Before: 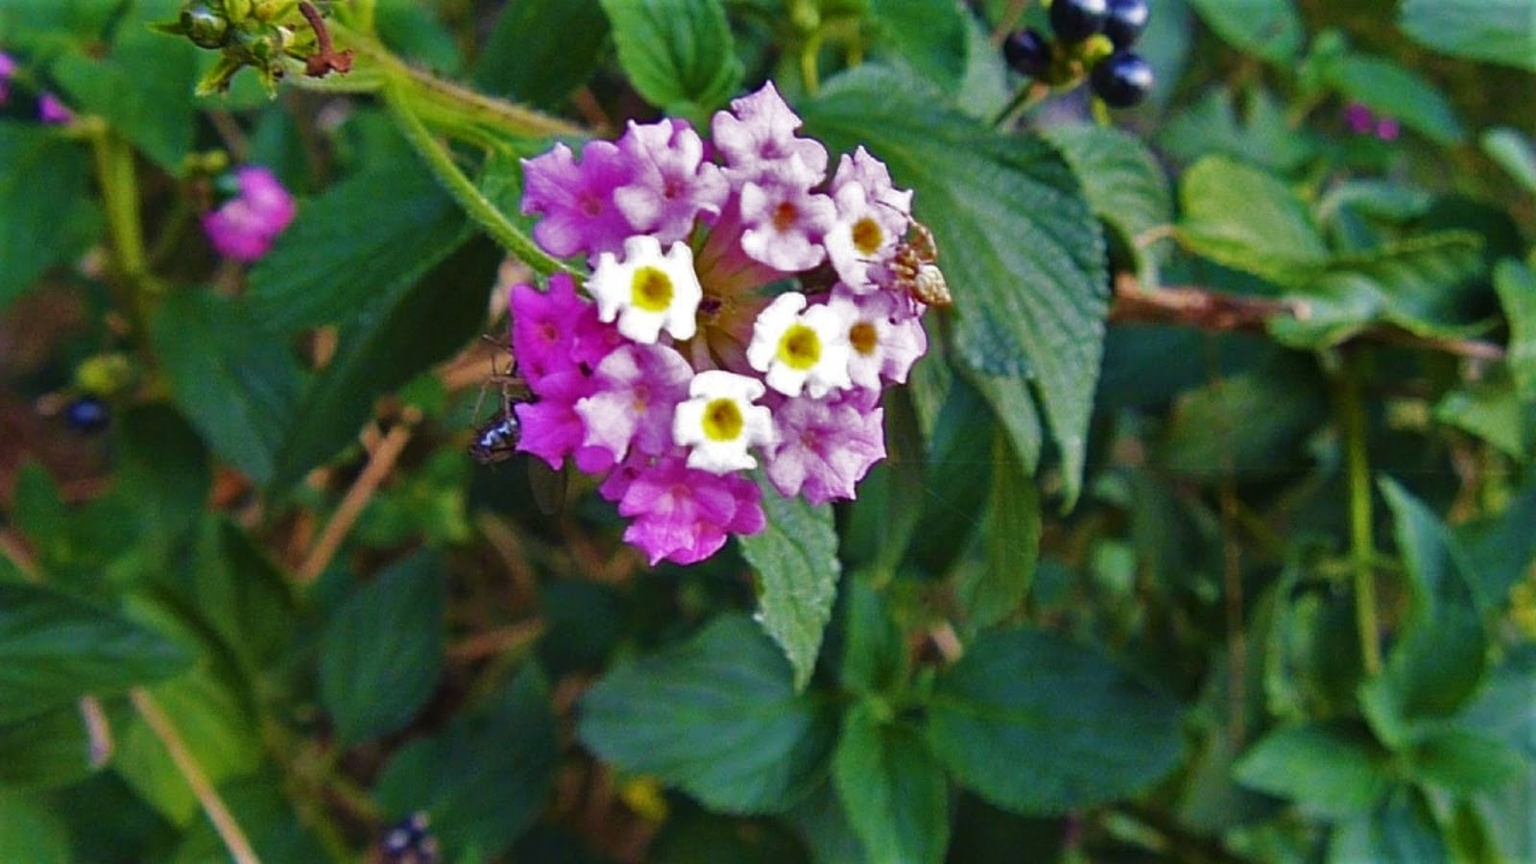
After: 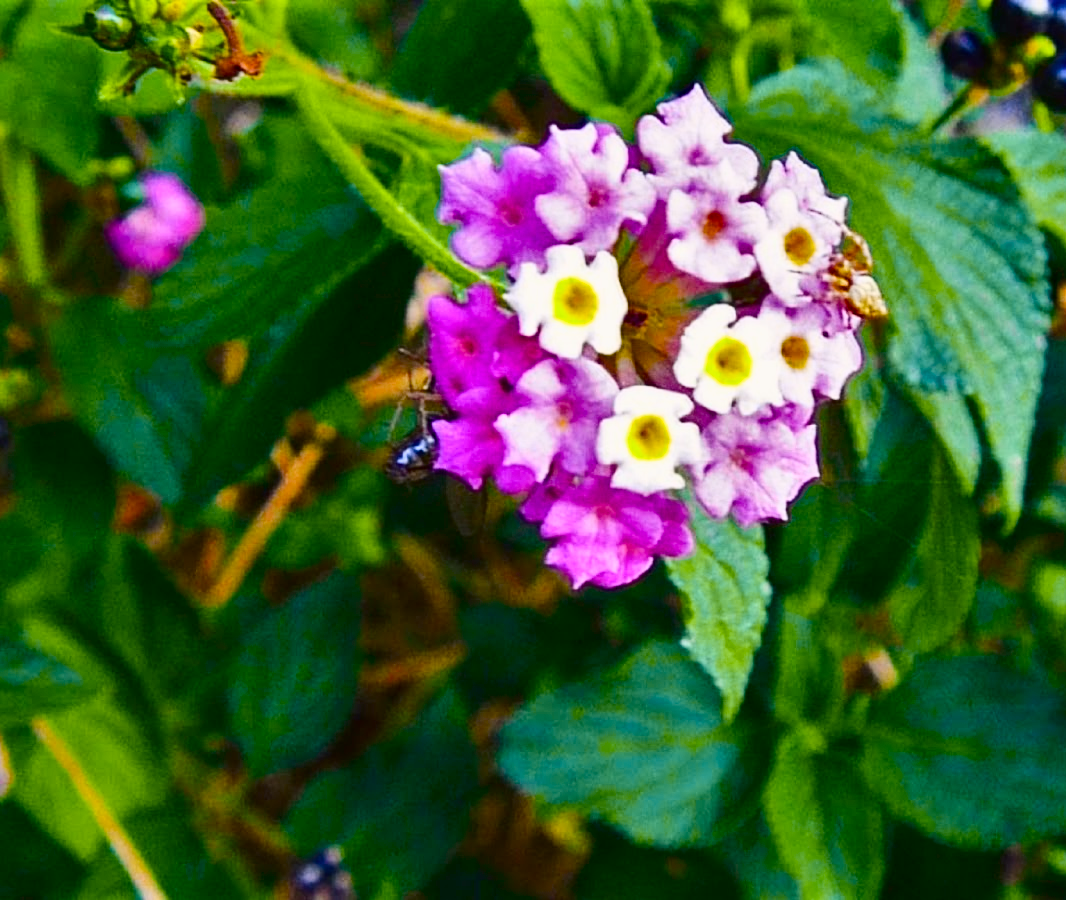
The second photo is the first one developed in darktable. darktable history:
crop and rotate: left 6.617%, right 26.717%
color balance rgb: perceptual saturation grading › global saturation 20%, perceptual saturation grading › highlights -25%, perceptual saturation grading › shadows 25%
tone curve: curves: ch0 [(0, 0) (0.104, 0.068) (0.236, 0.227) (0.46, 0.576) (0.657, 0.796) (0.861, 0.932) (1, 0.981)]; ch1 [(0, 0) (0.353, 0.344) (0.434, 0.382) (0.479, 0.476) (0.502, 0.504) (0.544, 0.534) (0.57, 0.57) (0.586, 0.603) (0.618, 0.631) (0.657, 0.679) (1, 1)]; ch2 [(0, 0) (0.34, 0.314) (0.434, 0.43) (0.5, 0.511) (0.528, 0.545) (0.557, 0.573) (0.573, 0.618) (0.628, 0.751) (1, 1)], color space Lab, independent channels, preserve colors none
